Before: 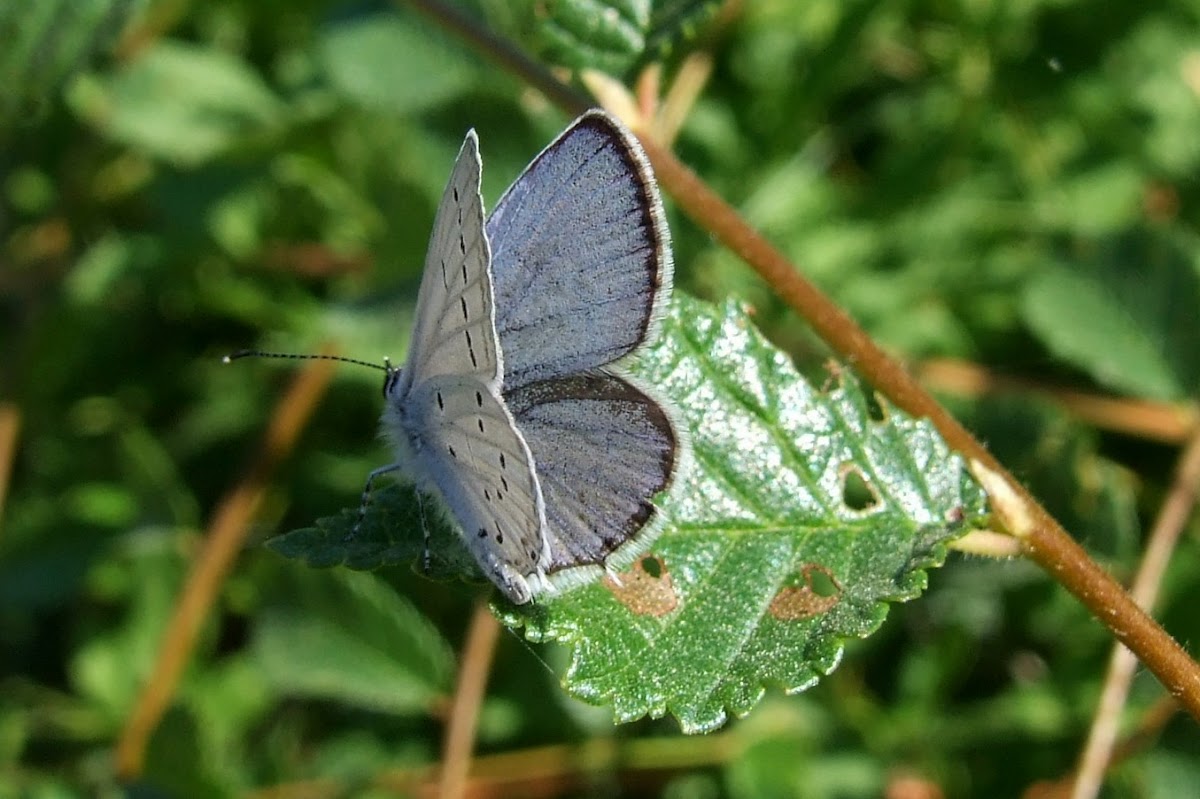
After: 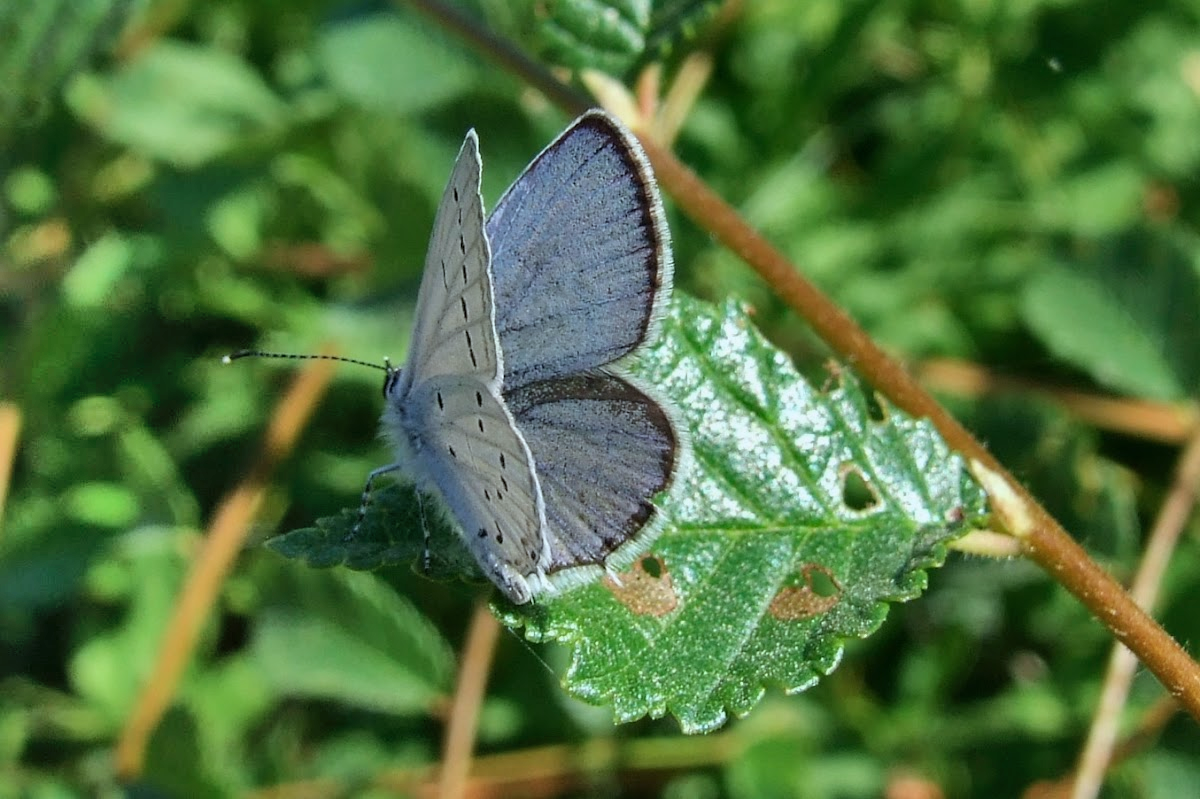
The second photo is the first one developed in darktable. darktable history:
color calibration: illuminant as shot in camera, x 0.36, y 0.363, temperature 4565.62 K
shadows and highlights: radius 123.14, shadows 99.75, white point adjustment -3.08, highlights -99.75, soften with gaussian
